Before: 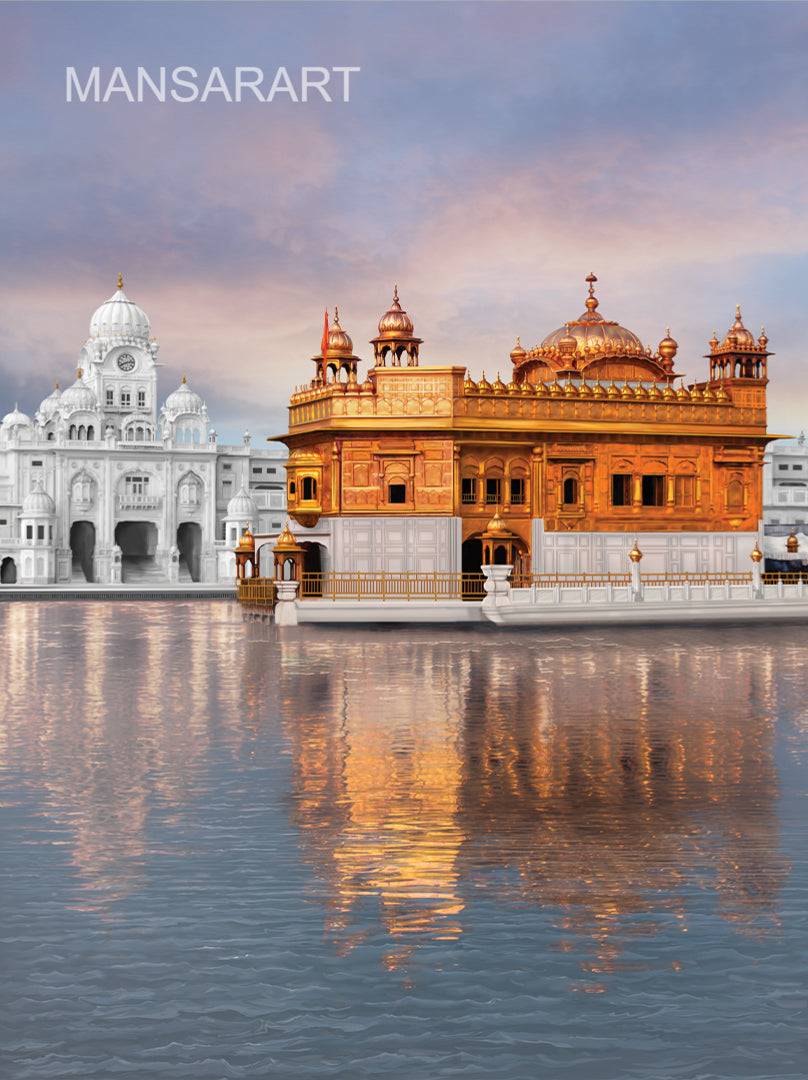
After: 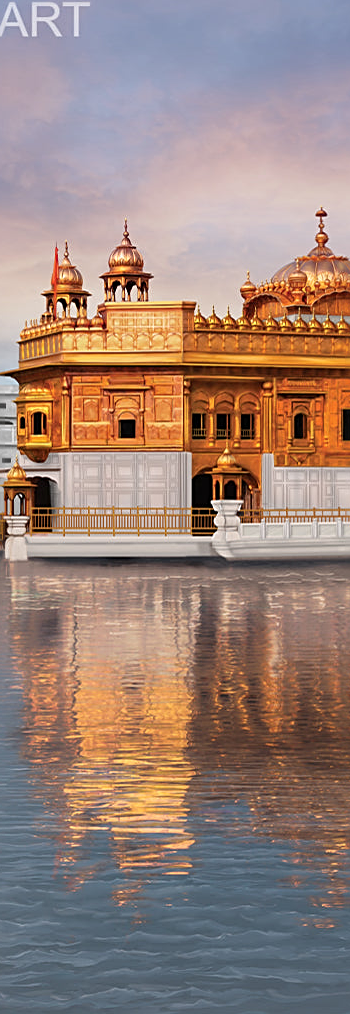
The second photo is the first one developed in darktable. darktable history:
crop: left 33.452%, top 6.025%, right 23.155%
sharpen: on, module defaults
